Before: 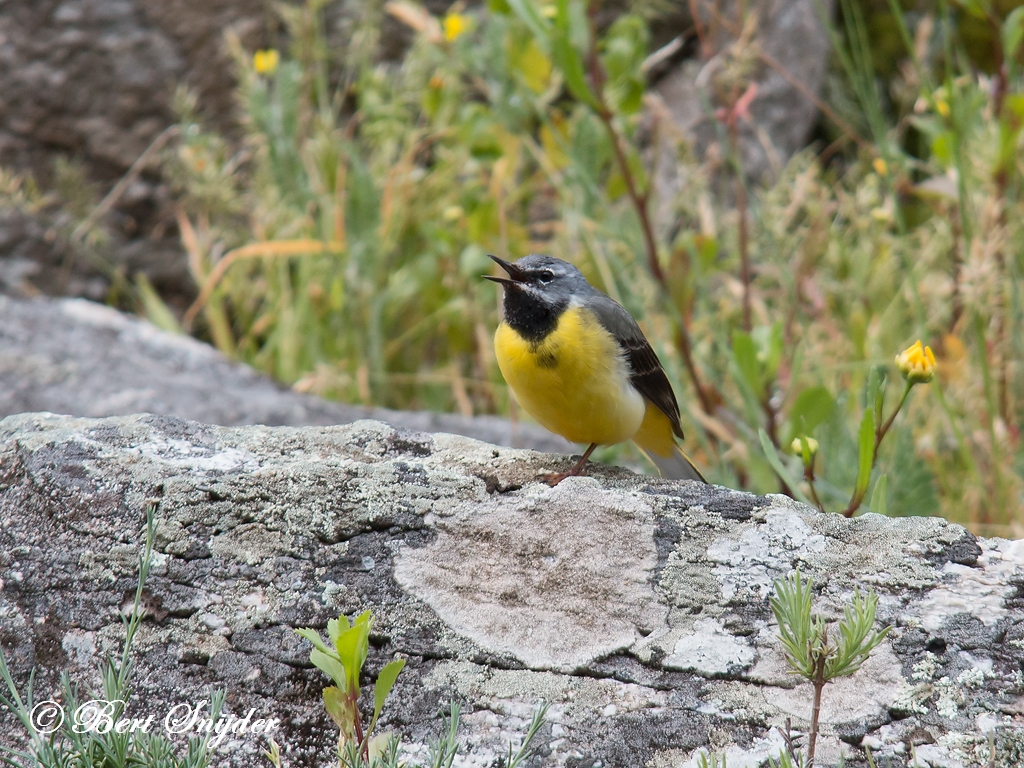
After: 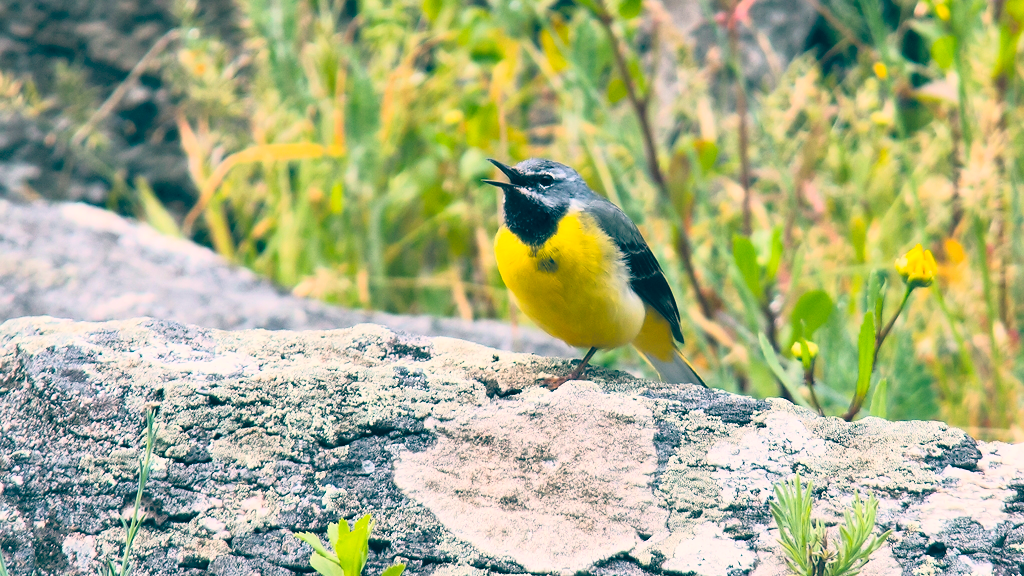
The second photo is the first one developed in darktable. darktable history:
white balance: red 0.982, blue 1.018
color balance rgb: linear chroma grading › global chroma 10%, perceptual saturation grading › global saturation 30%, global vibrance 10%
color balance: lift [1.006, 0.985, 1.002, 1.015], gamma [1, 0.953, 1.008, 1.047], gain [1.076, 1.13, 1.004, 0.87]
crop and rotate: top 12.5%, bottom 12.5%
base curve: curves: ch0 [(0, 0) (0.005, 0.002) (0.193, 0.295) (0.399, 0.664) (0.75, 0.928) (1, 1)]
